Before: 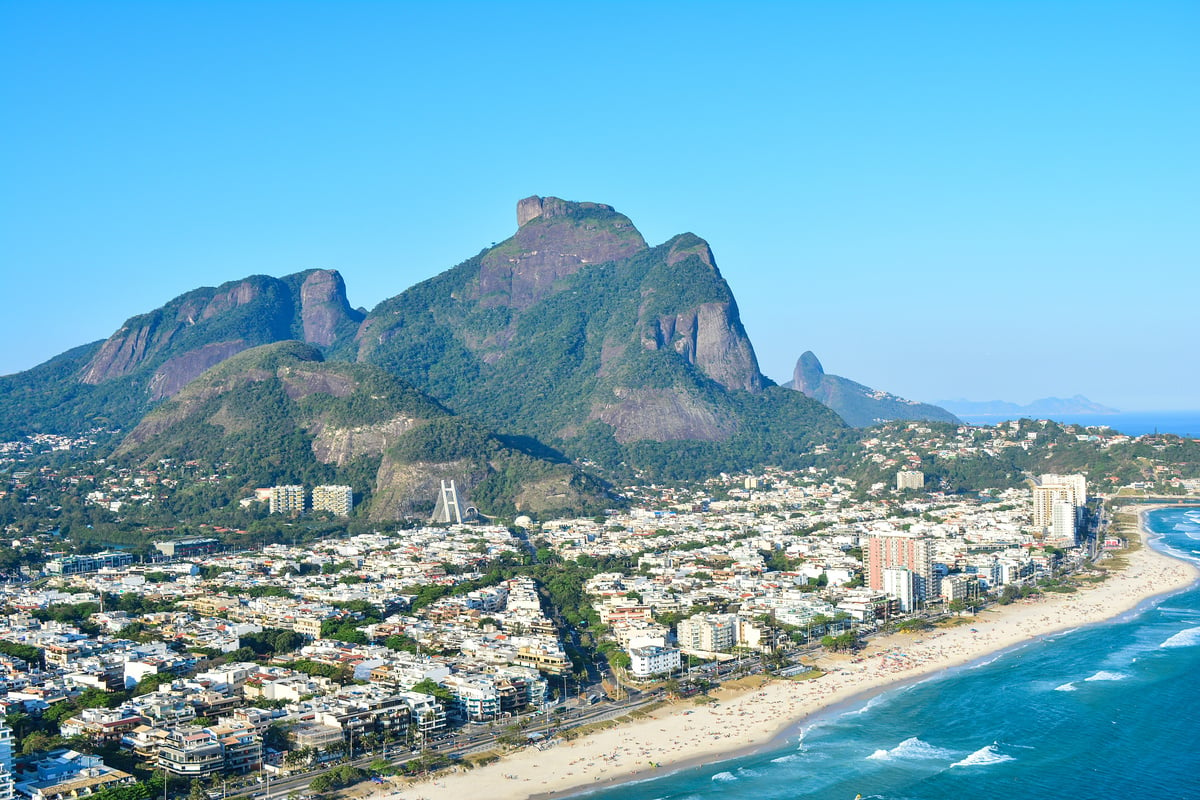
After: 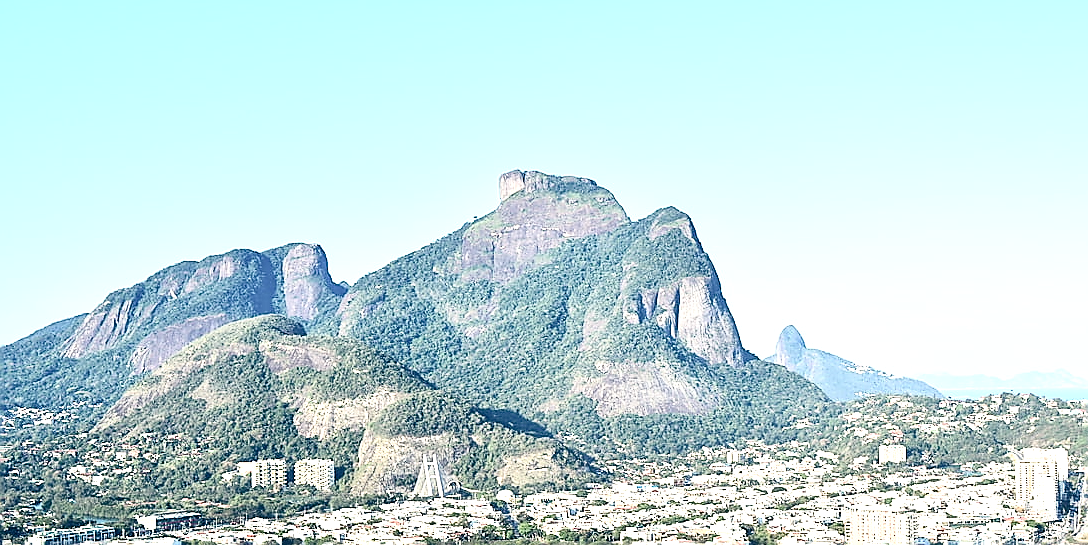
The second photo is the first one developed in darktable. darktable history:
crop: left 1.538%, top 3.368%, right 7.743%, bottom 28.415%
exposure: black level correction 0.001, exposure 1.131 EV, compensate exposure bias true, compensate highlight preservation false
local contrast: mode bilateral grid, contrast 20, coarseness 50, detail 119%, midtone range 0.2
contrast brightness saturation: contrast 0.248, saturation -0.321
color balance rgb: highlights gain › chroma 2.989%, highlights gain › hue 75.98°, global offset › luminance -0.468%, perceptual saturation grading › global saturation 0.934%, perceptual saturation grading › highlights -15.853%, perceptual saturation grading › shadows 25.175%
sharpen: radius 1.423, amount 1.248, threshold 0.832
